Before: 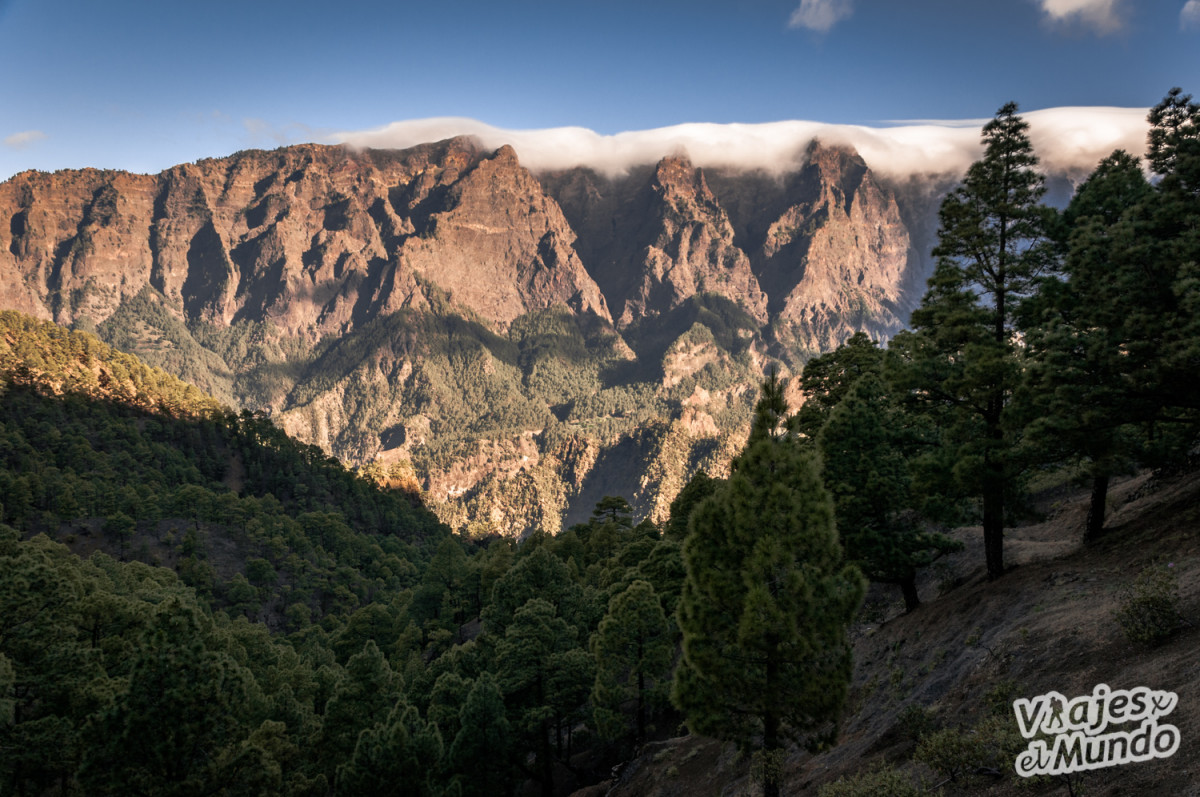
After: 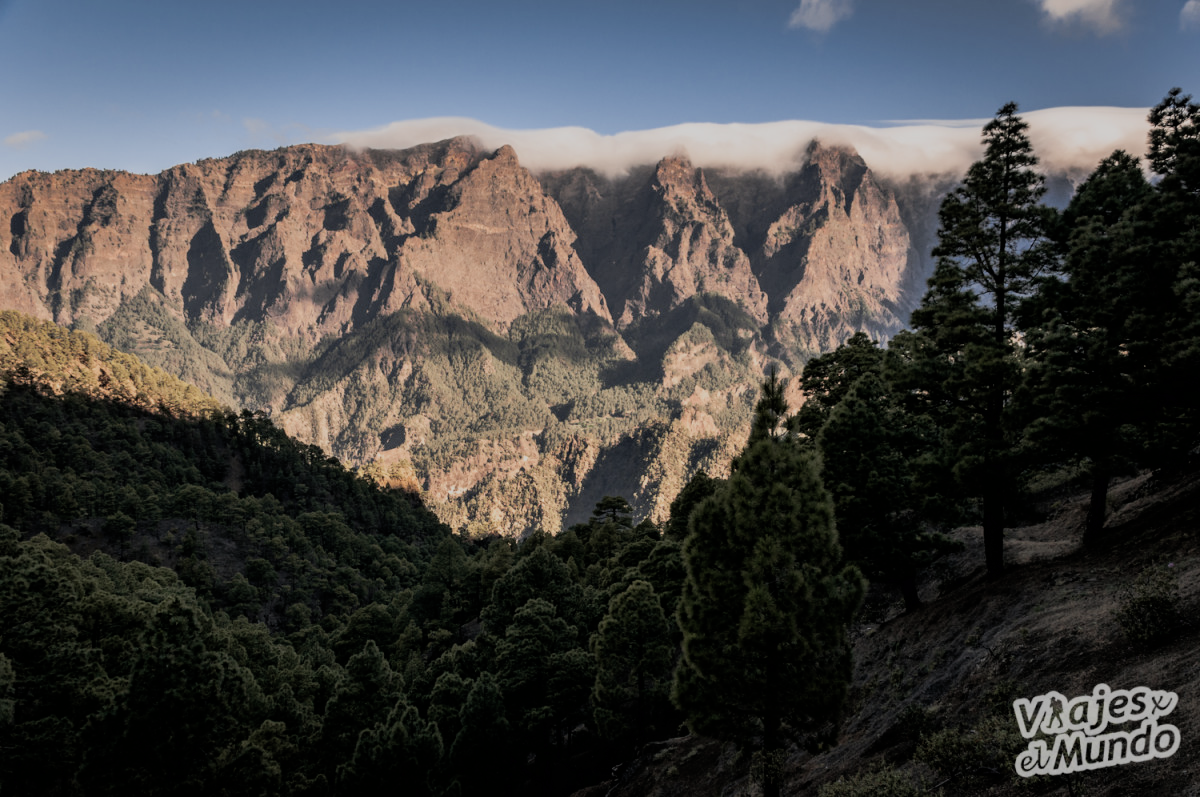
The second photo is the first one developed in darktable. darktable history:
color correction: saturation 0.8
filmic rgb: black relative exposure -7.15 EV, white relative exposure 5.36 EV, hardness 3.02, color science v6 (2022)
